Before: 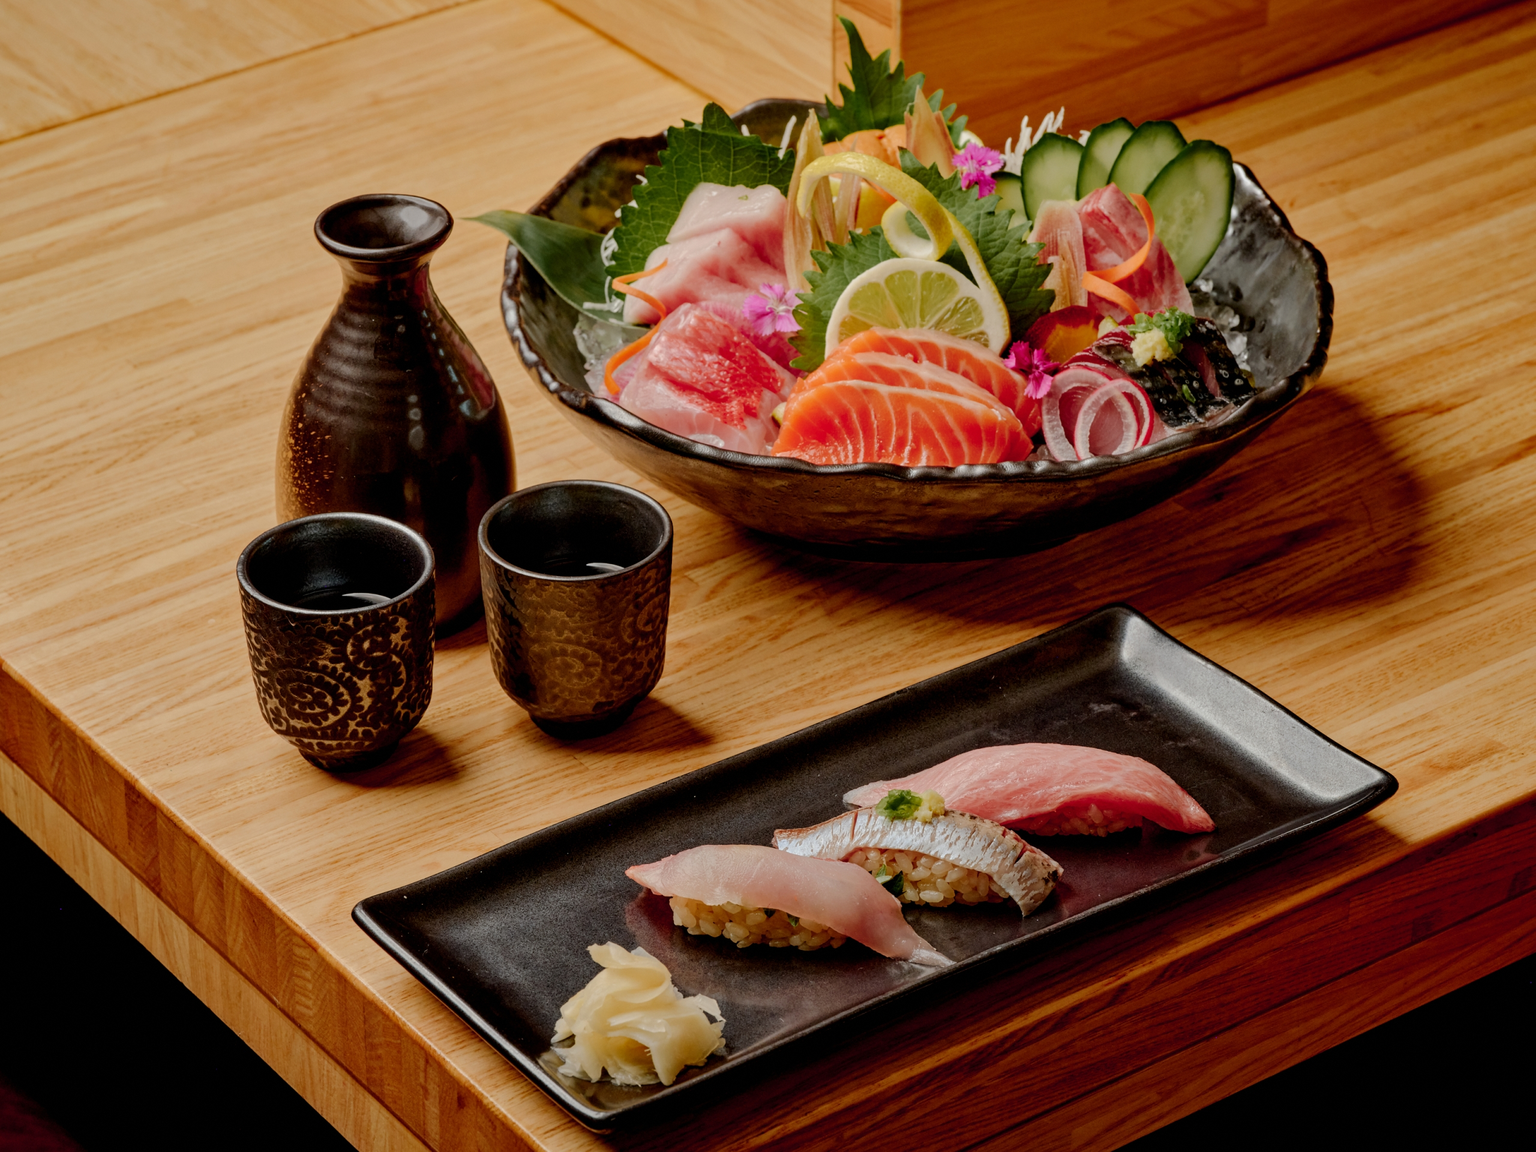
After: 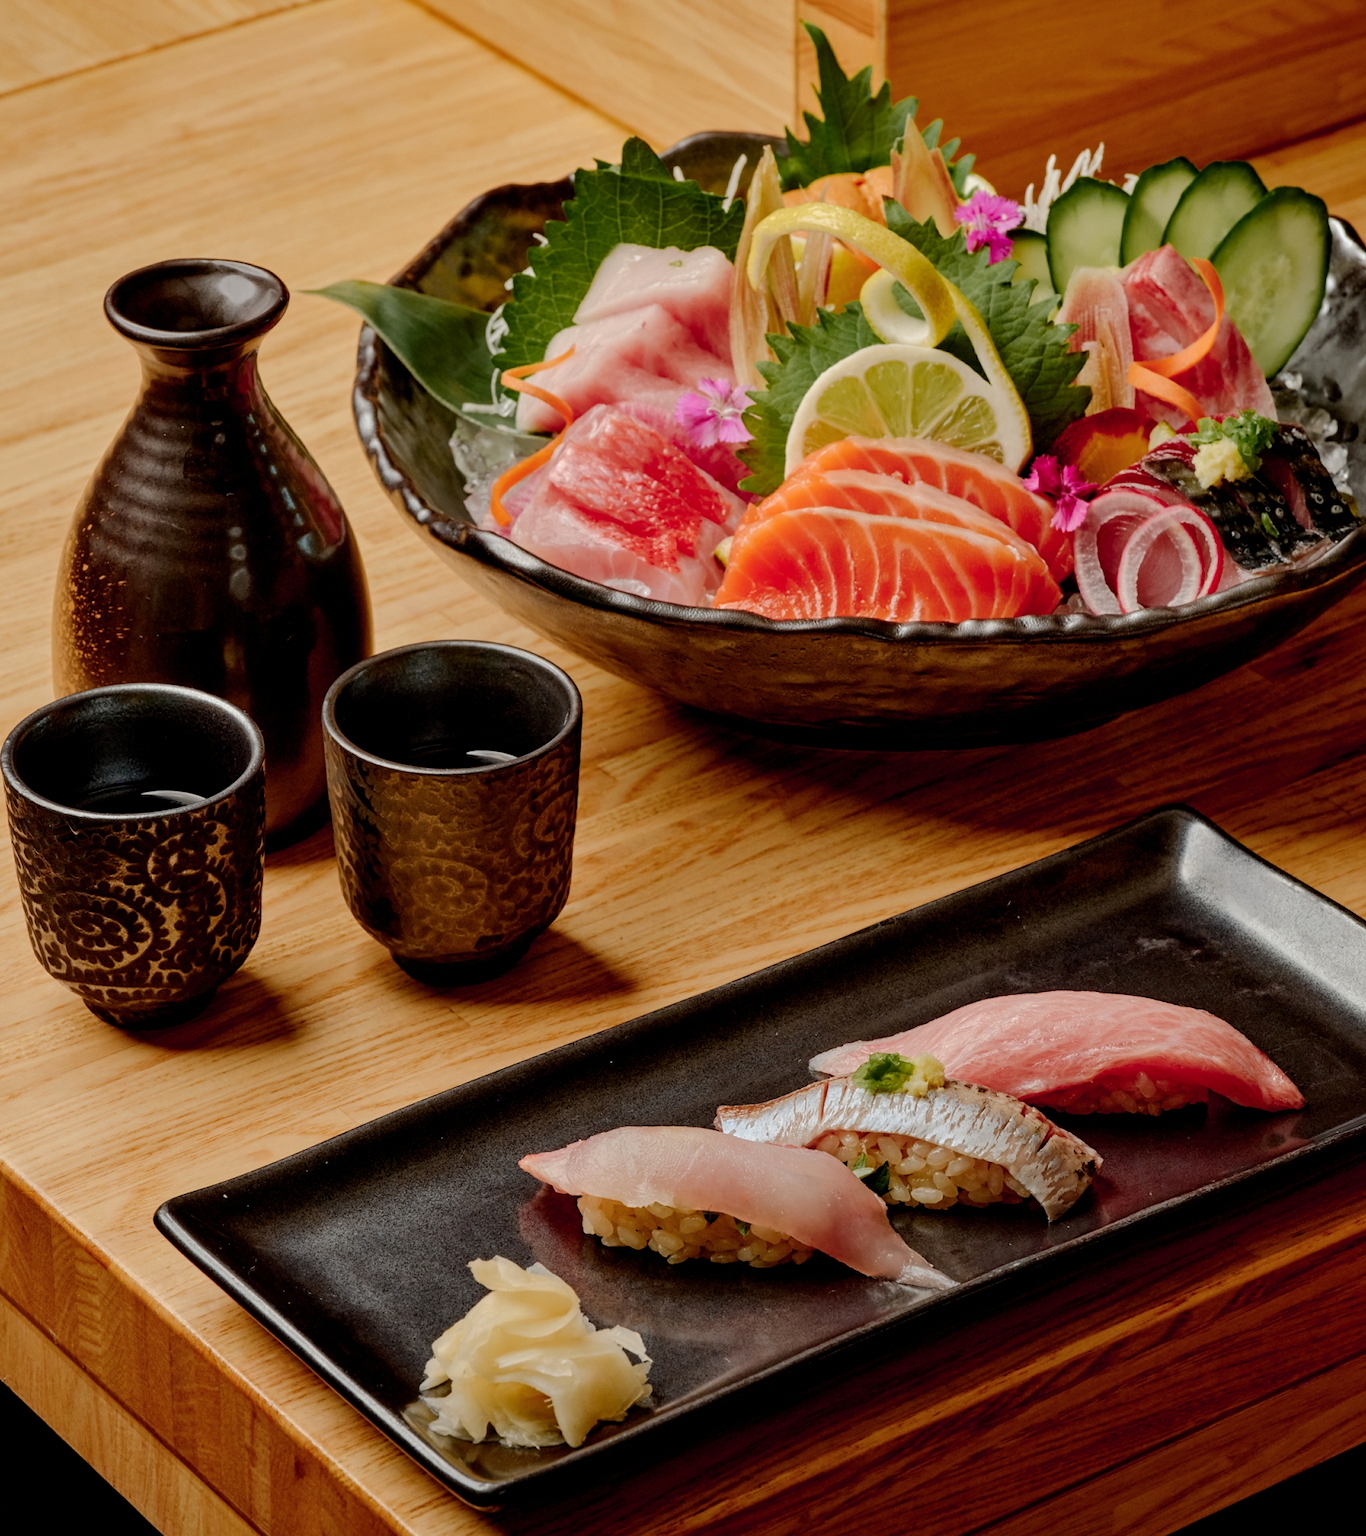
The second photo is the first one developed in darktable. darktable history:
color balance rgb: highlights gain › luminance 9.763%, perceptual saturation grading › global saturation 0.829%, global vibrance 9.976%
crop: left 15.402%, right 17.877%
